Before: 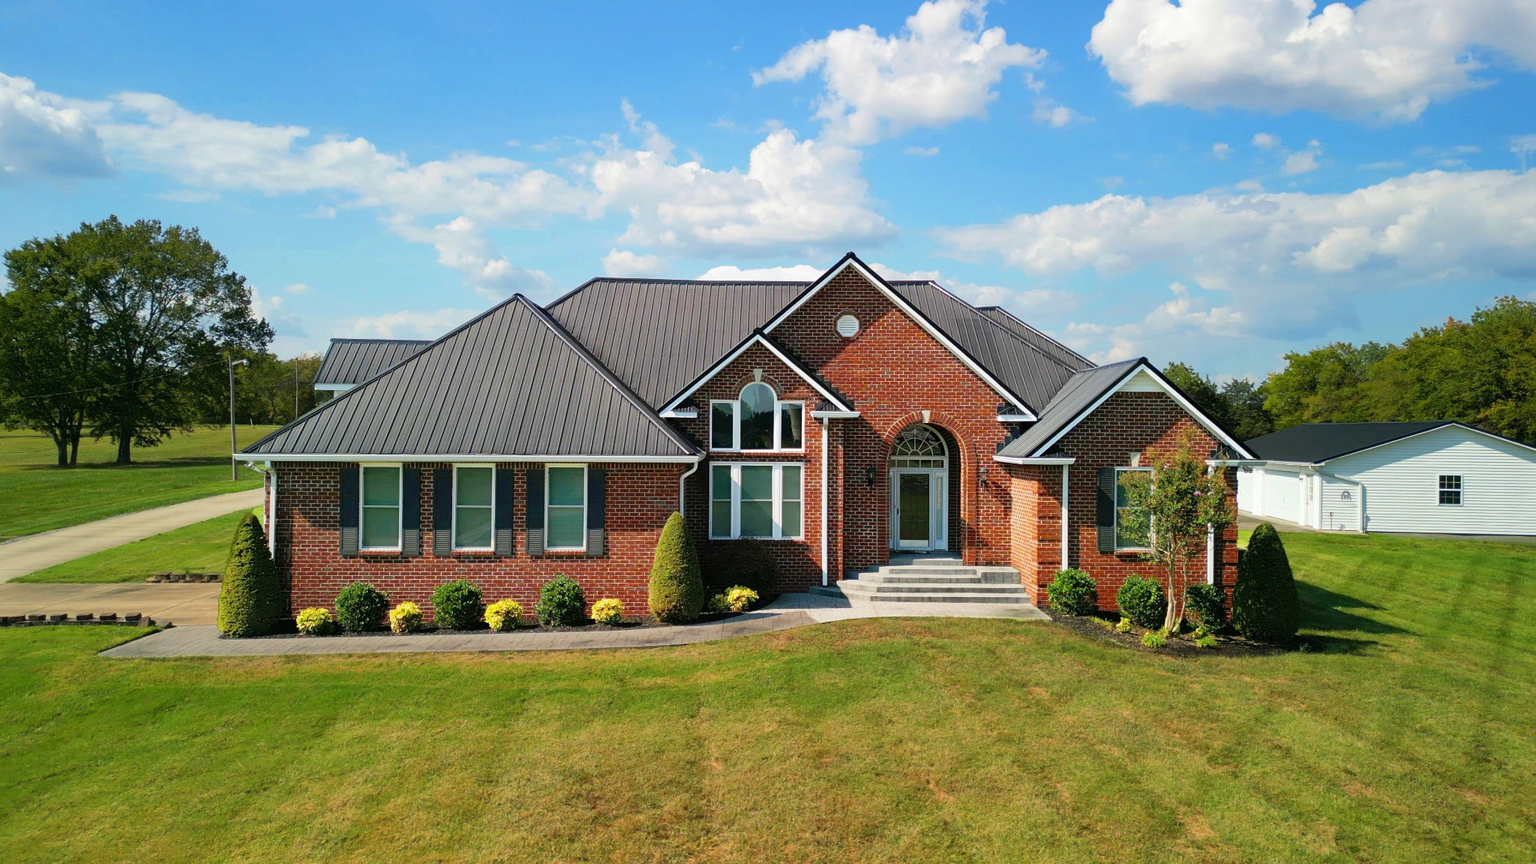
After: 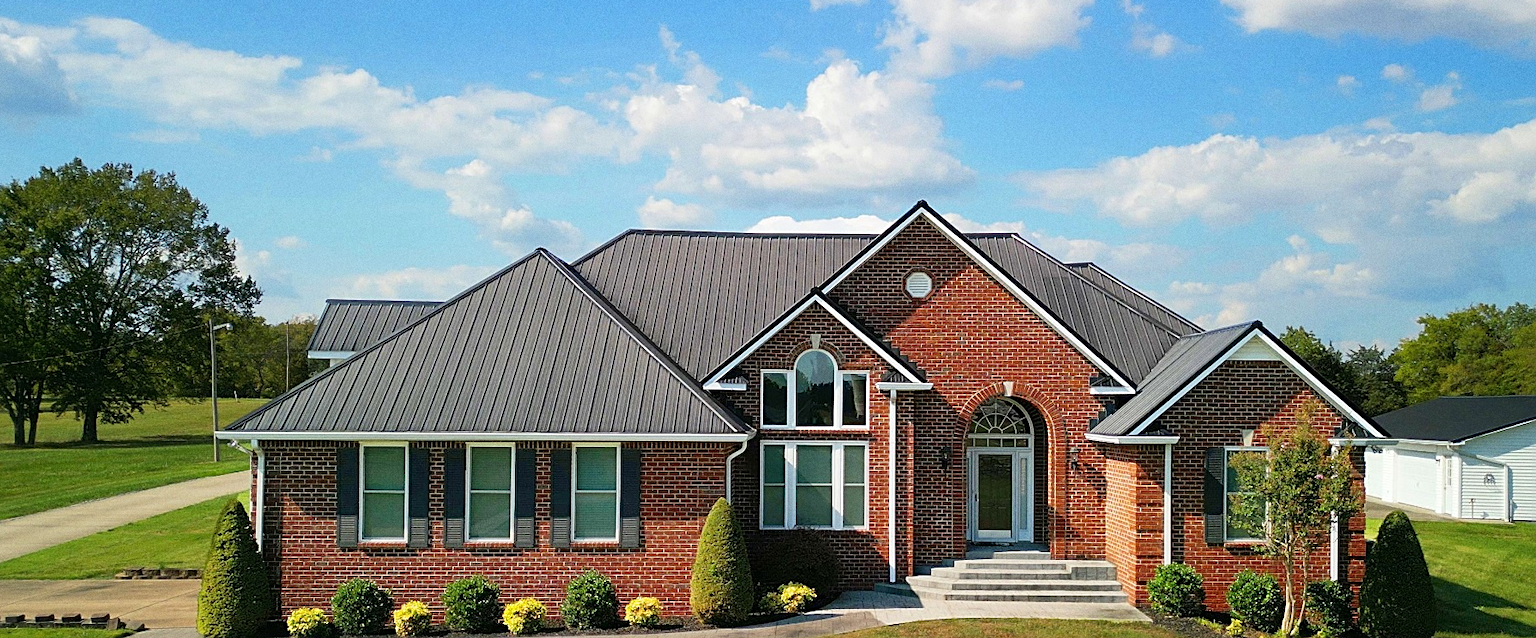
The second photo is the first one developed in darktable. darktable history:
grain: coarseness 3.21 ISO
crop: left 3.015%, top 8.969%, right 9.647%, bottom 26.457%
sharpen: on, module defaults
